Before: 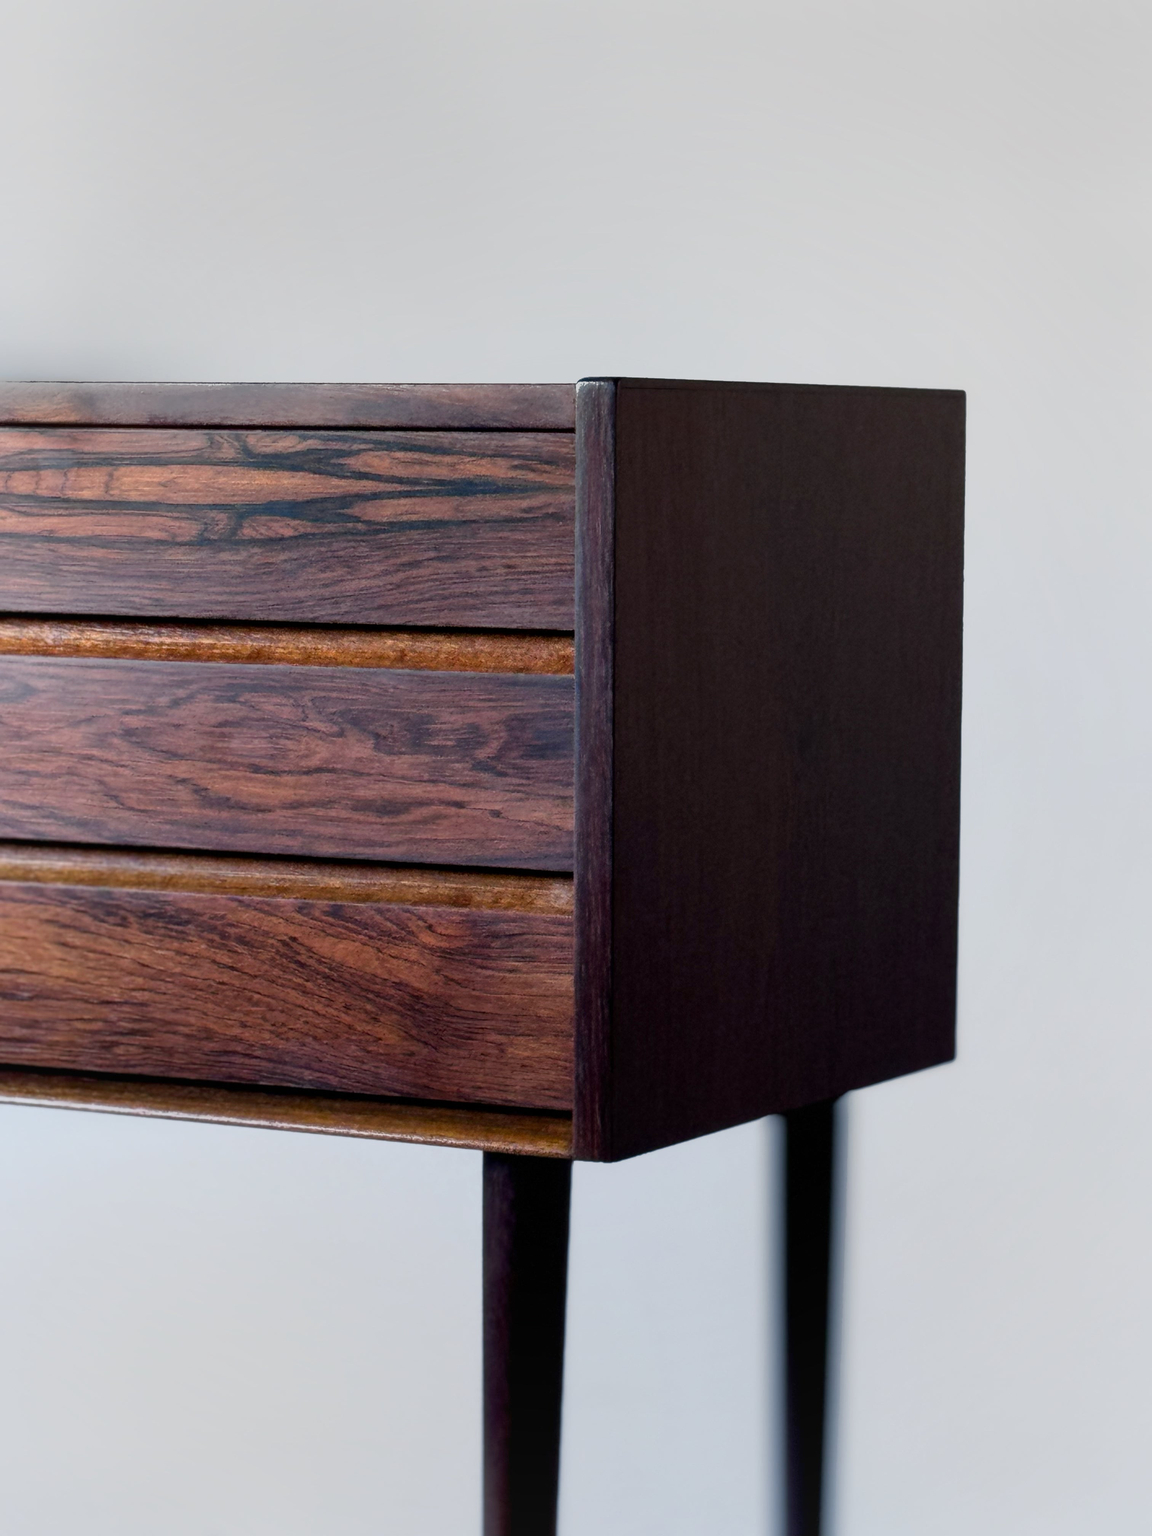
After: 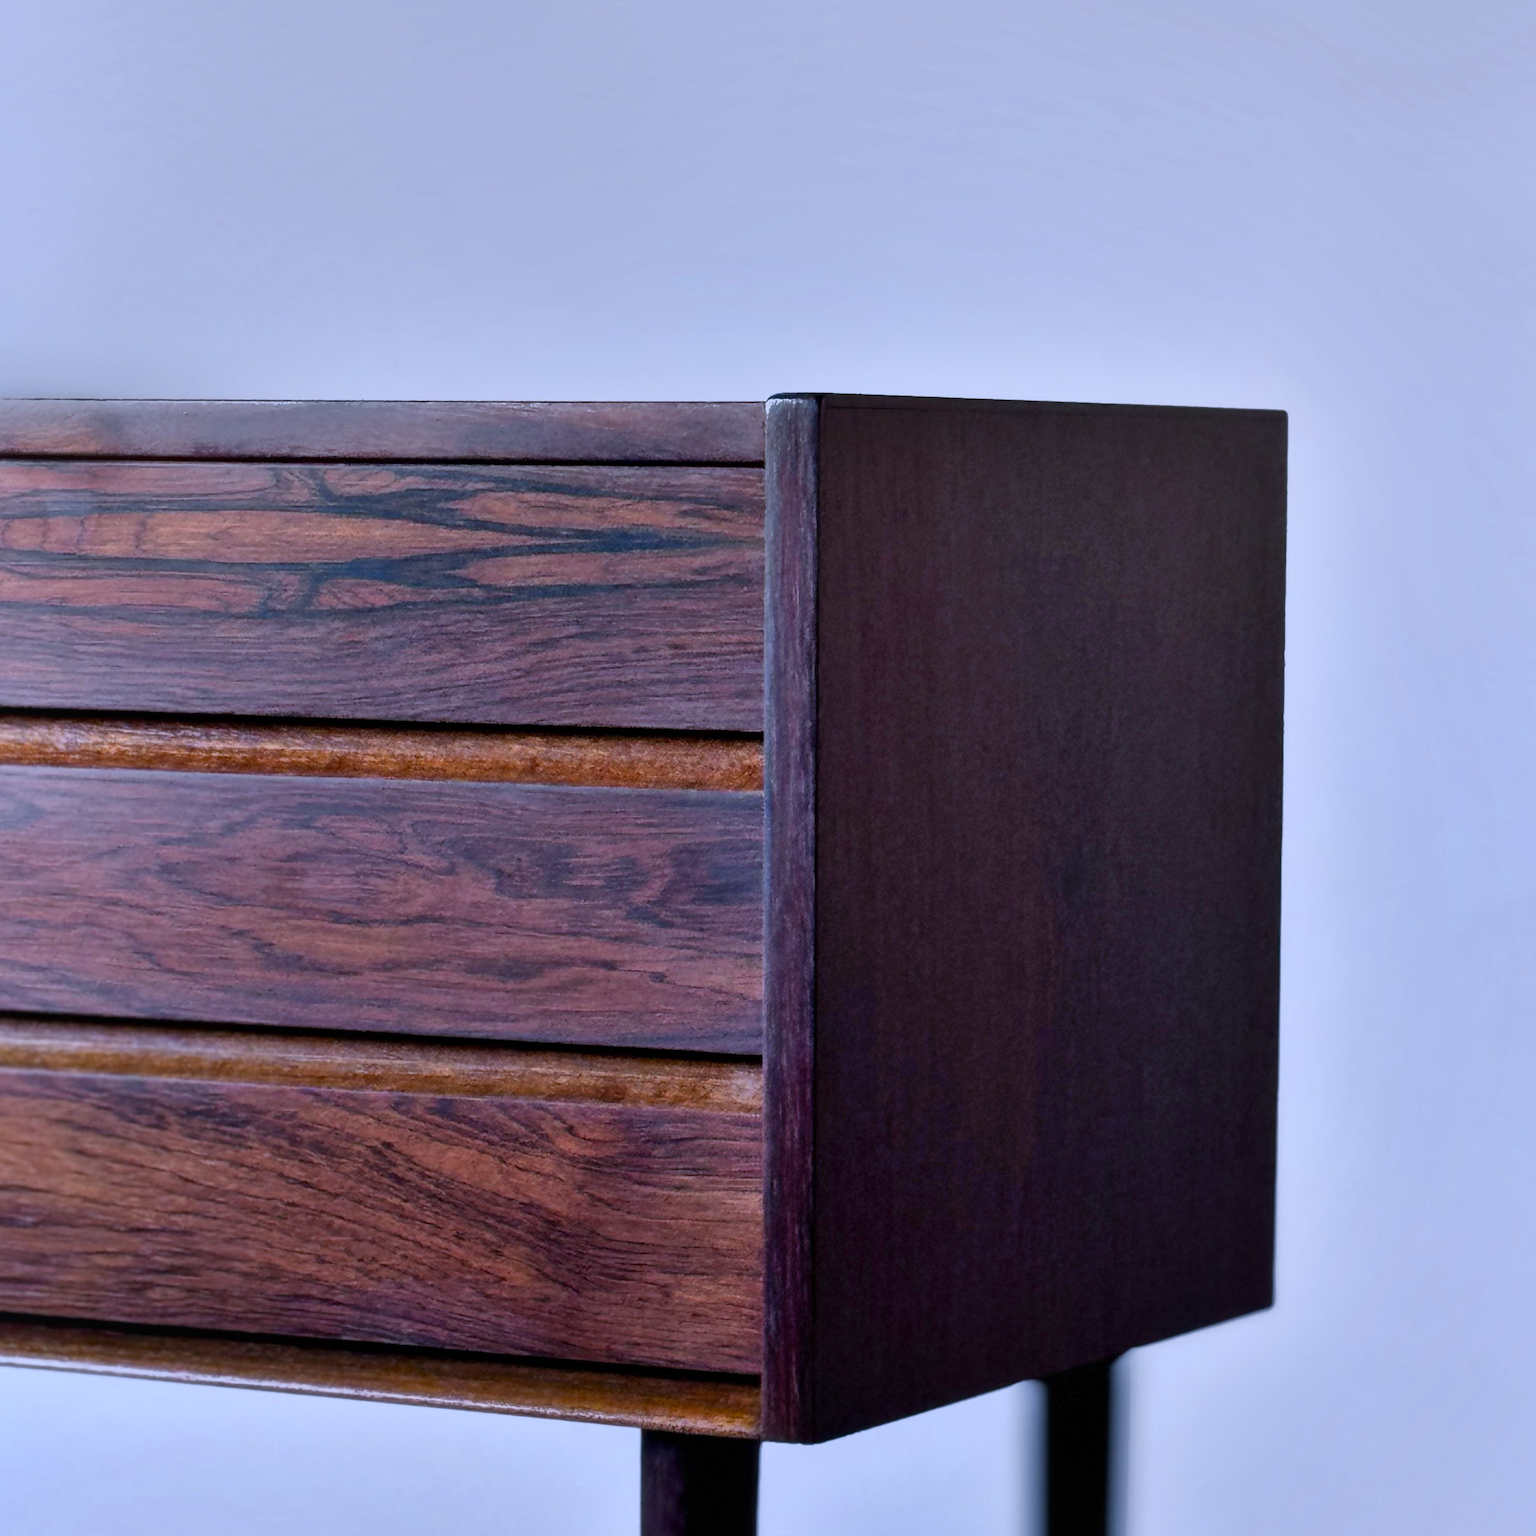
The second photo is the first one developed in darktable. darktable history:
color calibration: illuminant as shot in camera, x 0.377, y 0.392, temperature 4169.3 K, saturation algorithm version 1 (2020)
crop: left 0.387%, top 5.469%, bottom 19.809%
shadows and highlights: soften with gaussian
color zones: curves: ch0 [(0.11, 0.396) (0.195, 0.36) (0.25, 0.5) (0.303, 0.412) (0.357, 0.544) (0.75, 0.5) (0.967, 0.328)]; ch1 [(0, 0.468) (0.112, 0.512) (0.202, 0.6) (0.25, 0.5) (0.307, 0.352) (0.357, 0.544) (0.75, 0.5) (0.963, 0.524)]
